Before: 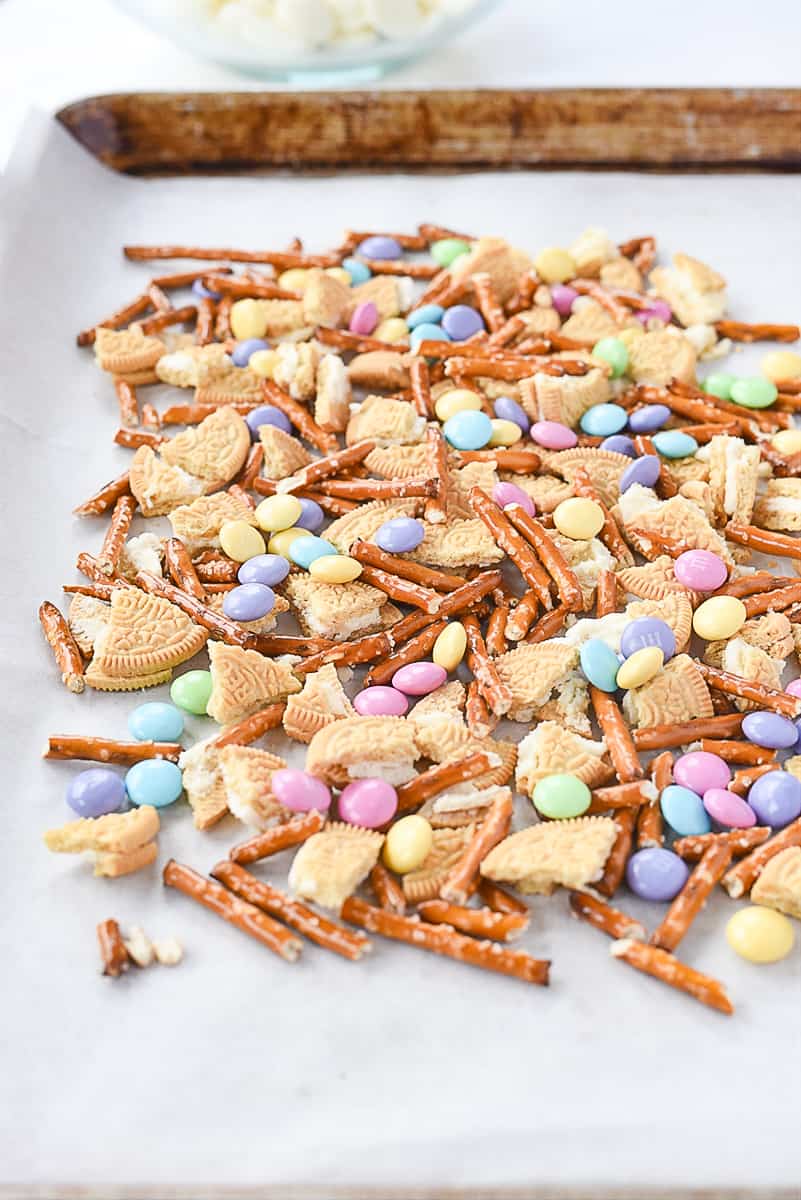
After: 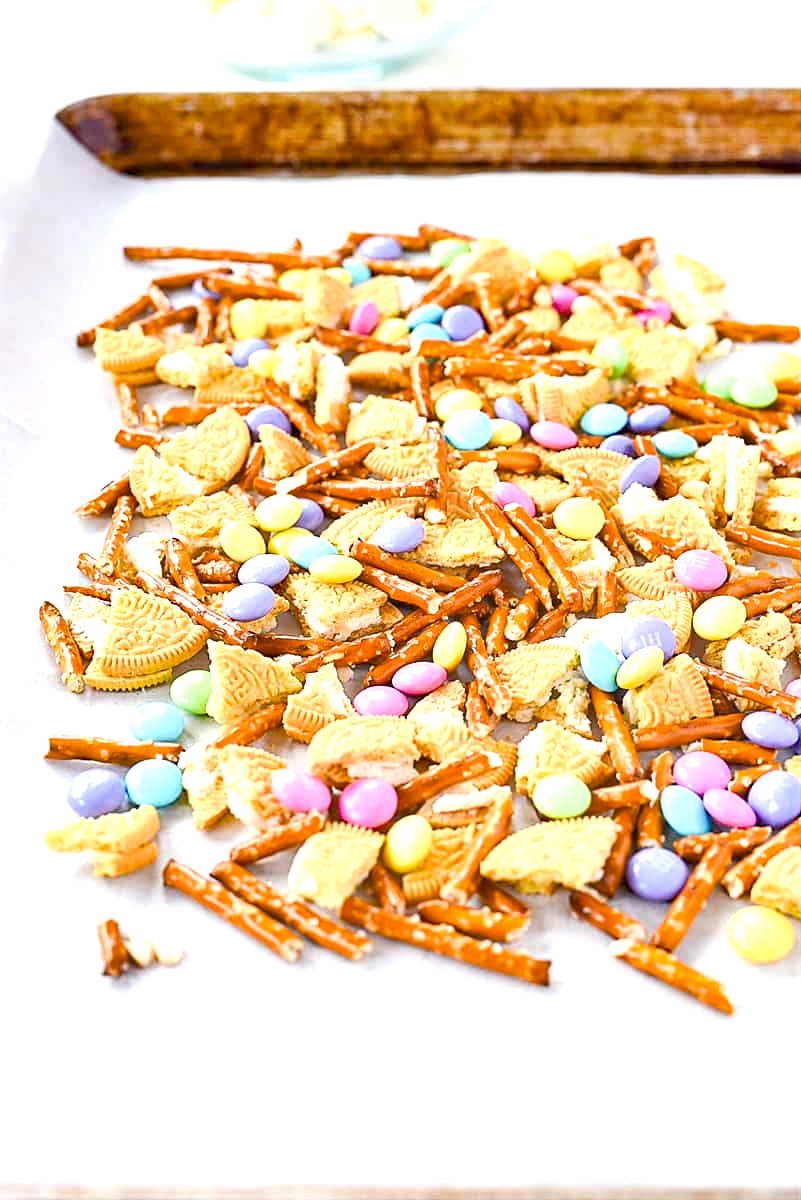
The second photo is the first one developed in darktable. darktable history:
exposure: exposure 0.603 EV, compensate highlight preservation false
haze removal: strength 0.405, distance 0.219, compatibility mode true, adaptive false
color balance rgb: perceptual saturation grading › global saturation 25.369%
